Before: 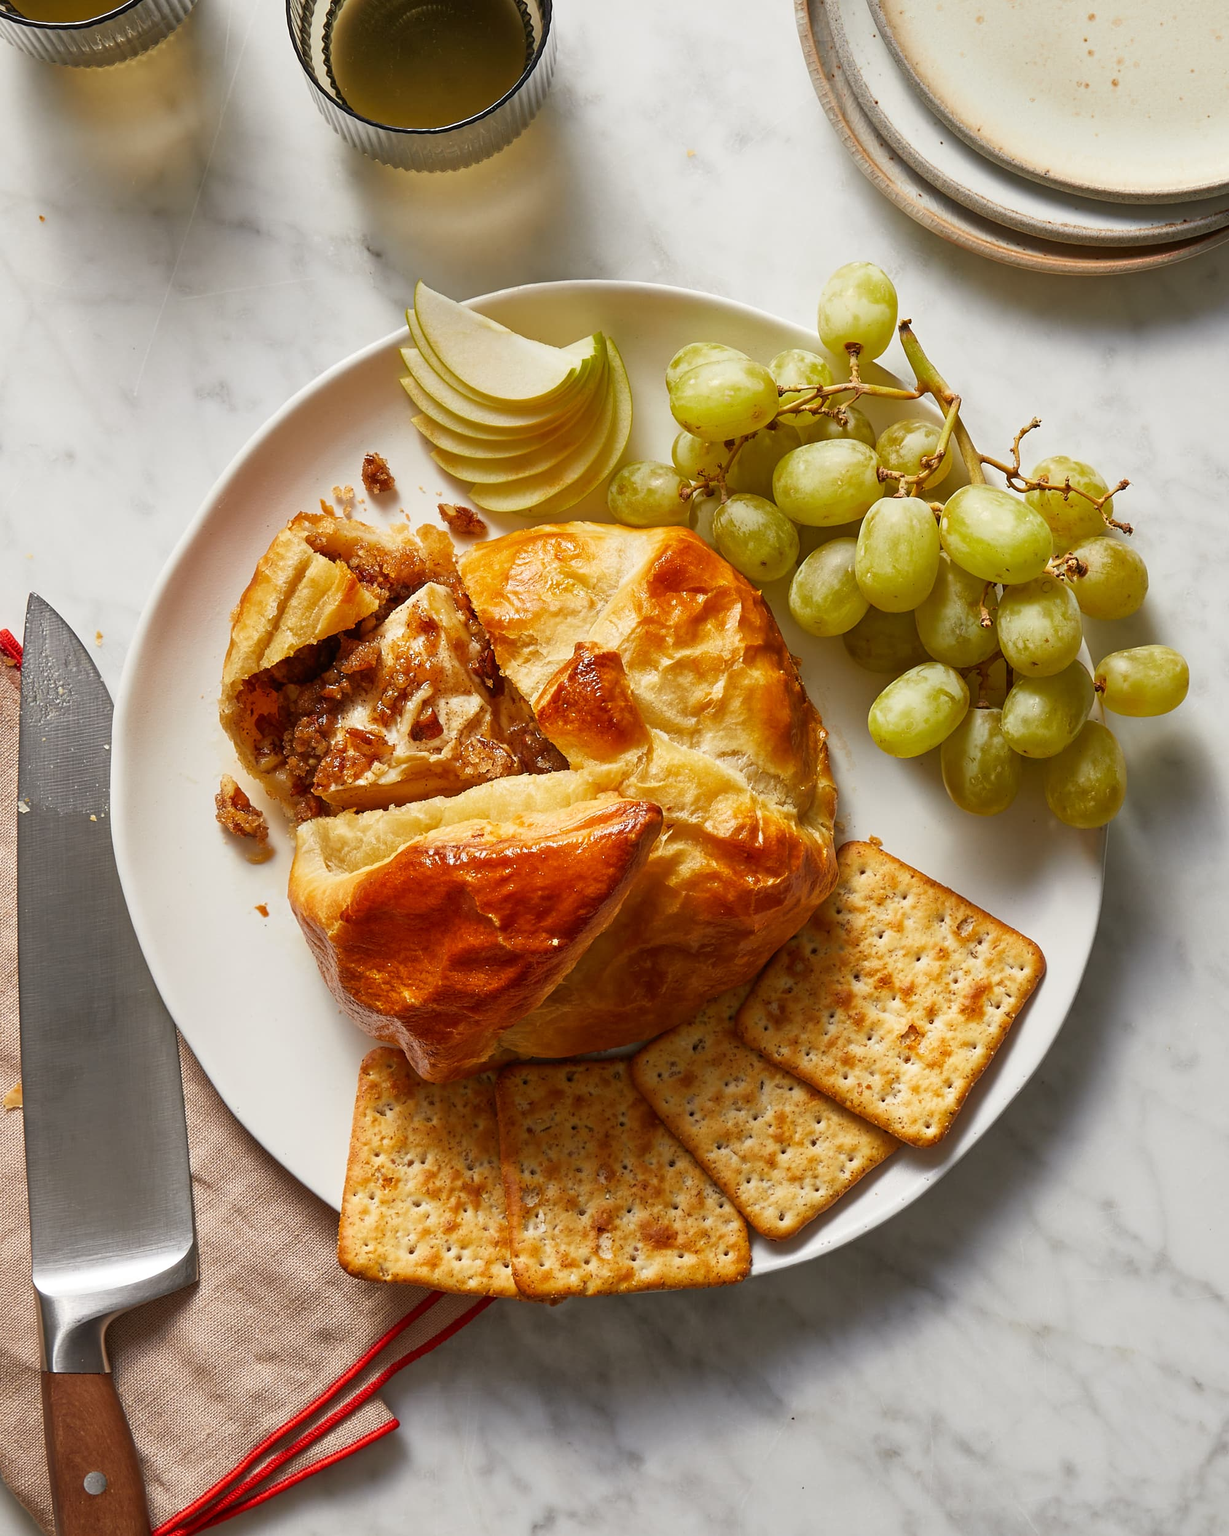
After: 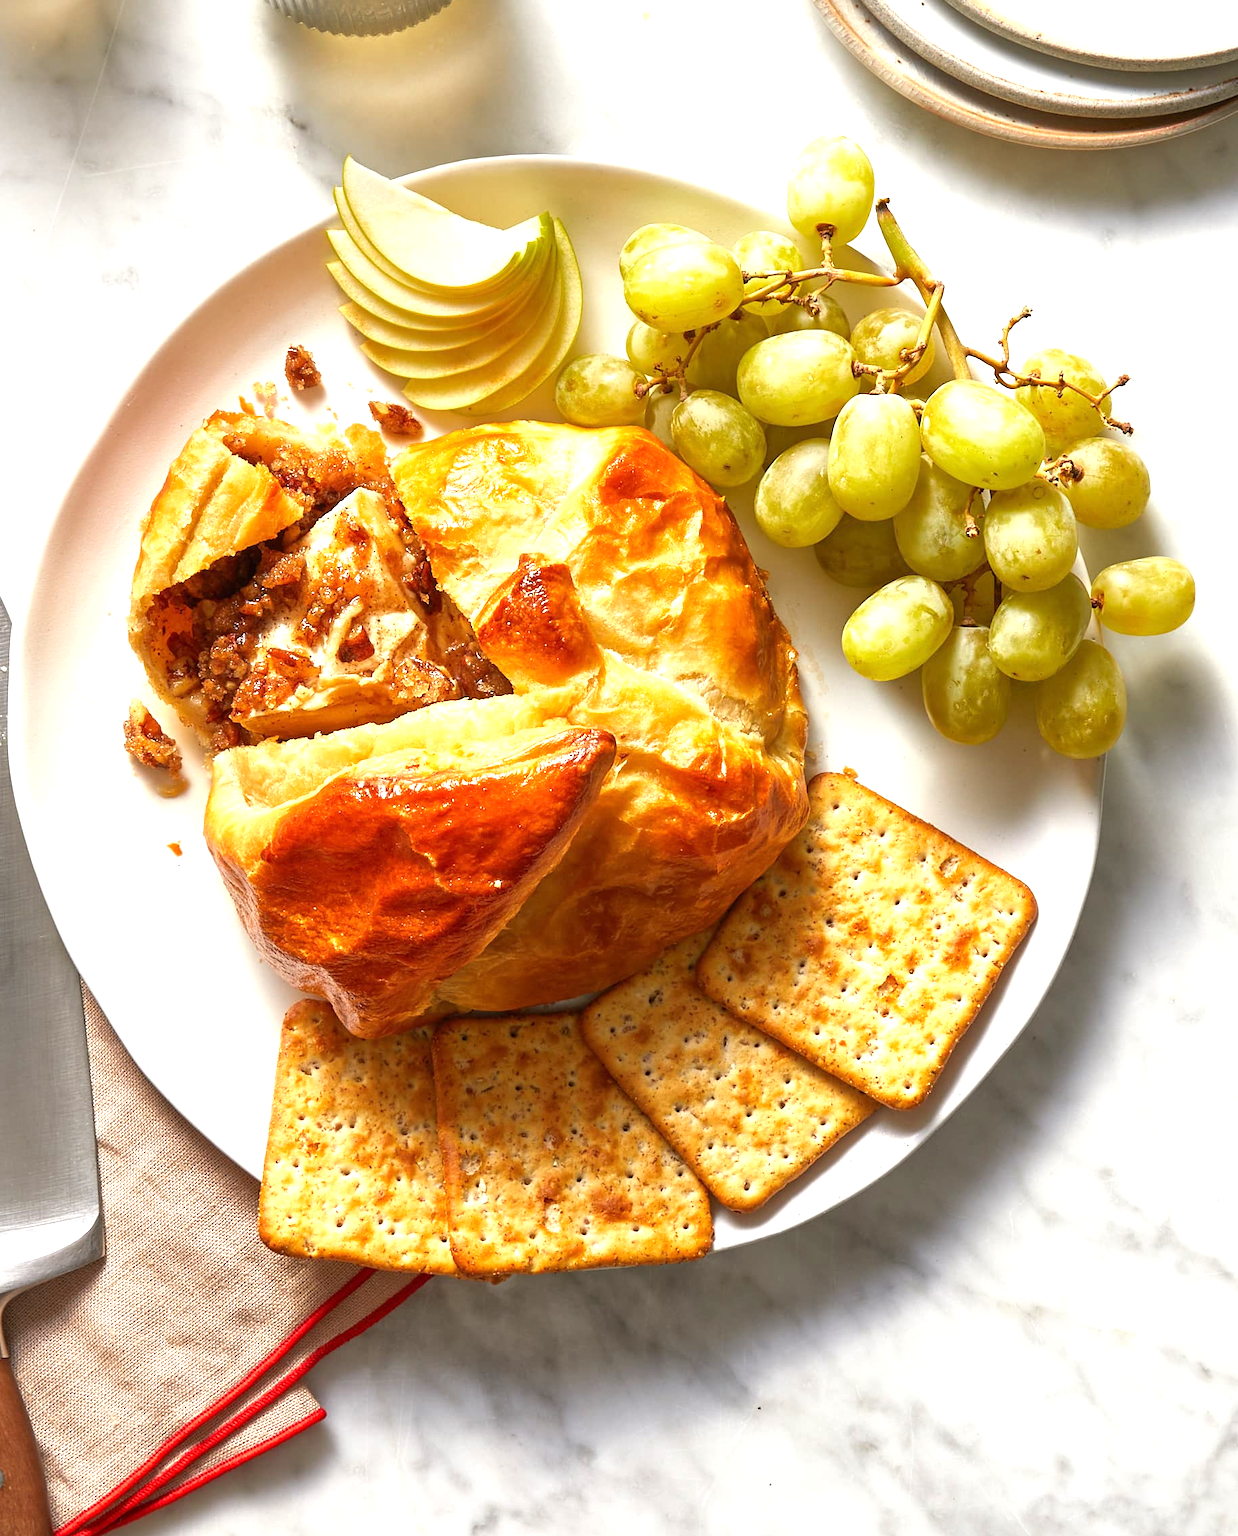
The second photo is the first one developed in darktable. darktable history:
crop and rotate: left 8.42%, top 9.127%
exposure: exposure 0.95 EV, compensate highlight preservation false
